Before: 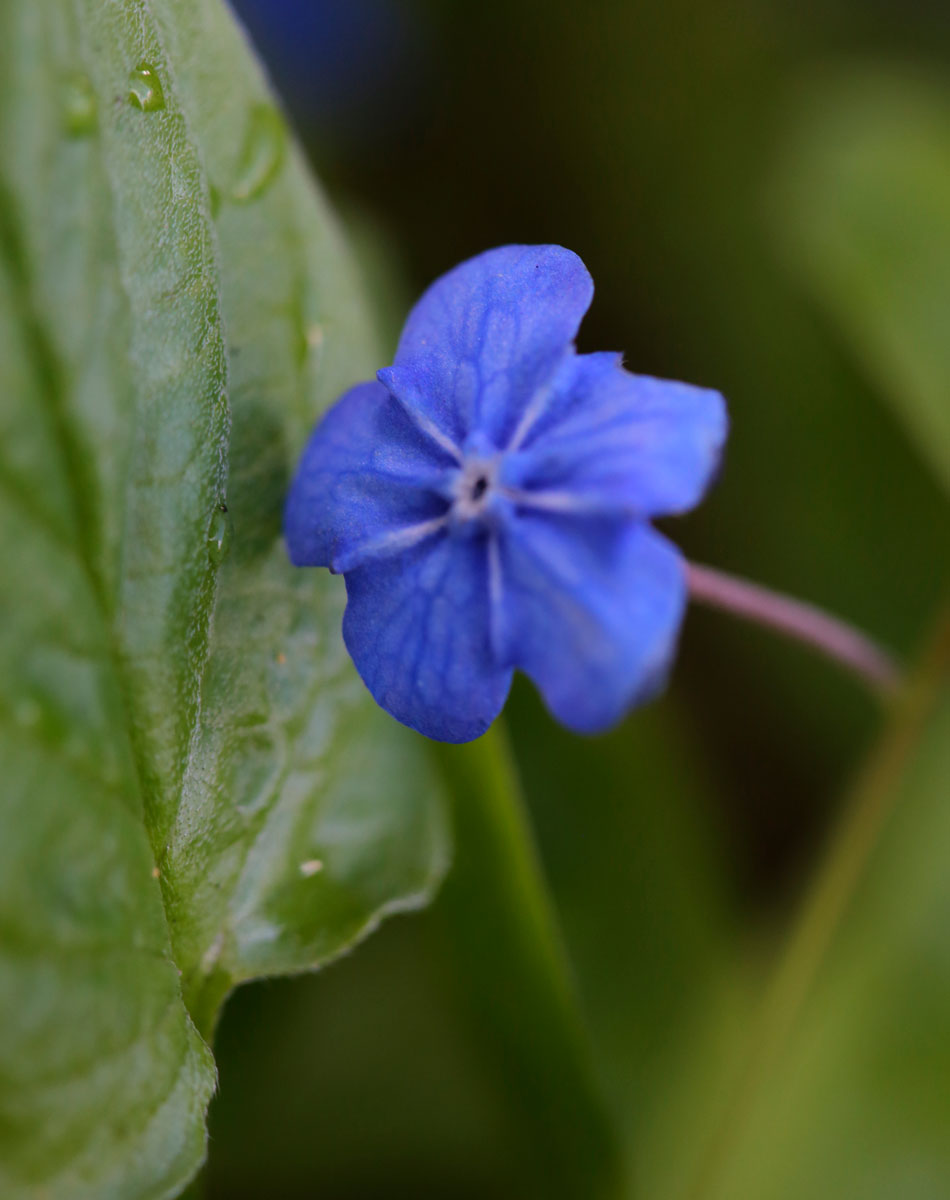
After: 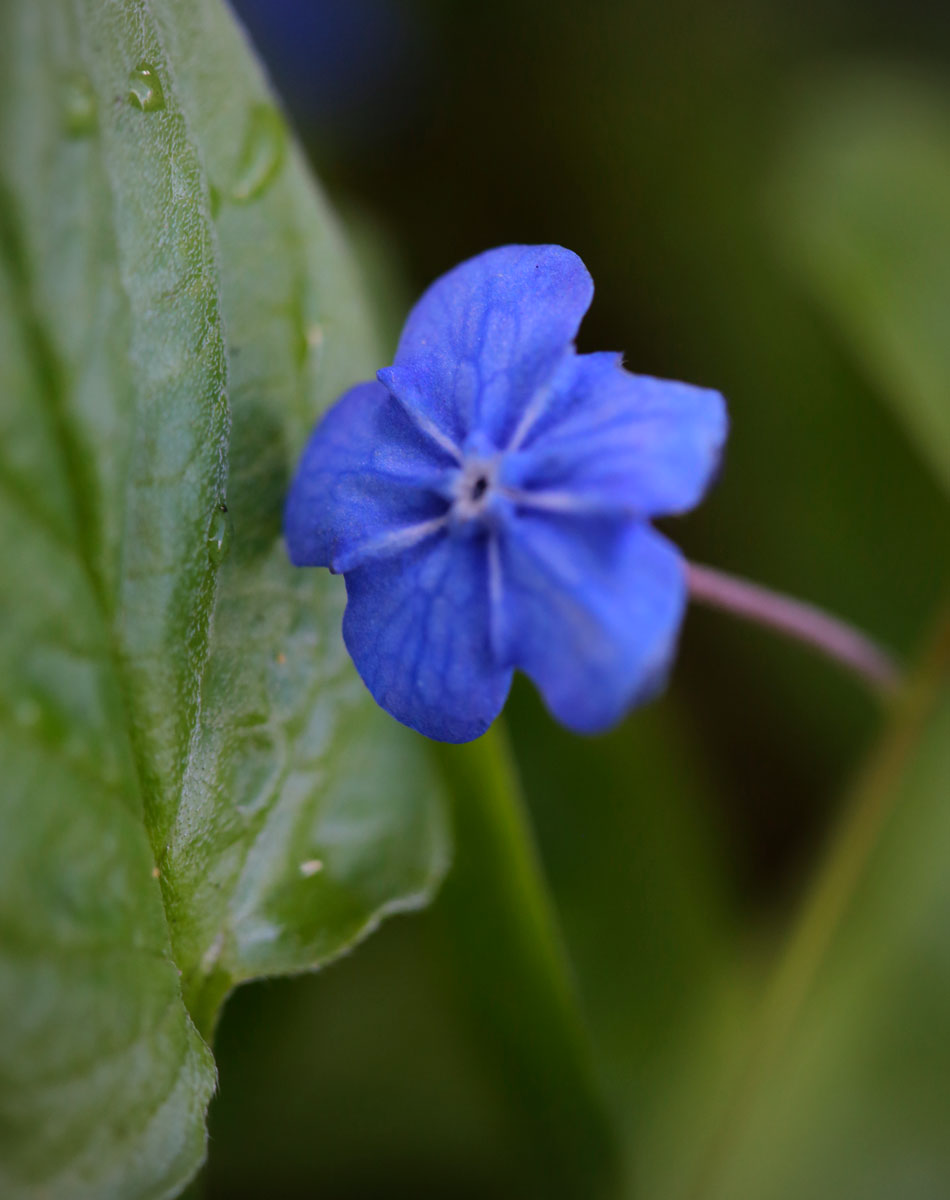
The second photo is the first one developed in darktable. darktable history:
vignetting: fall-off radius 81.94%
white balance: red 0.974, blue 1.044
